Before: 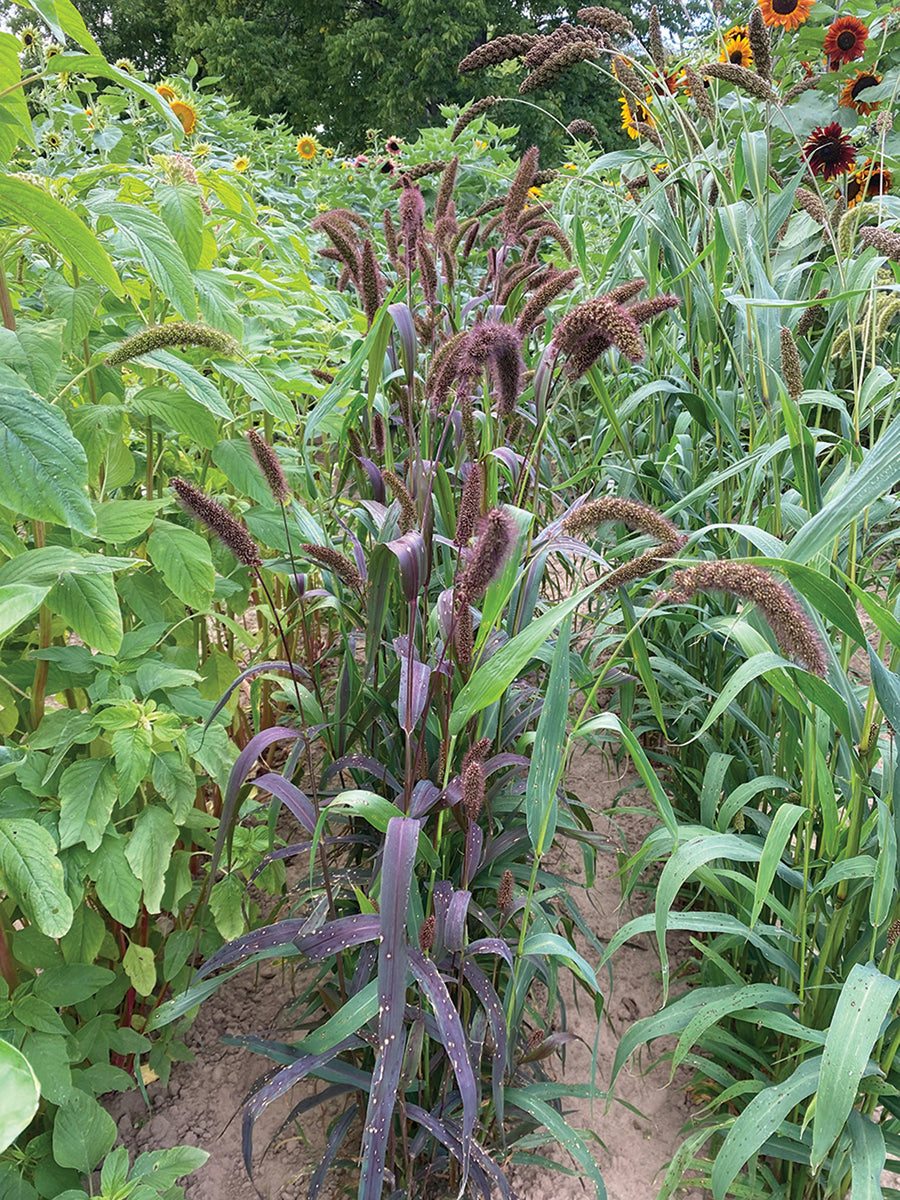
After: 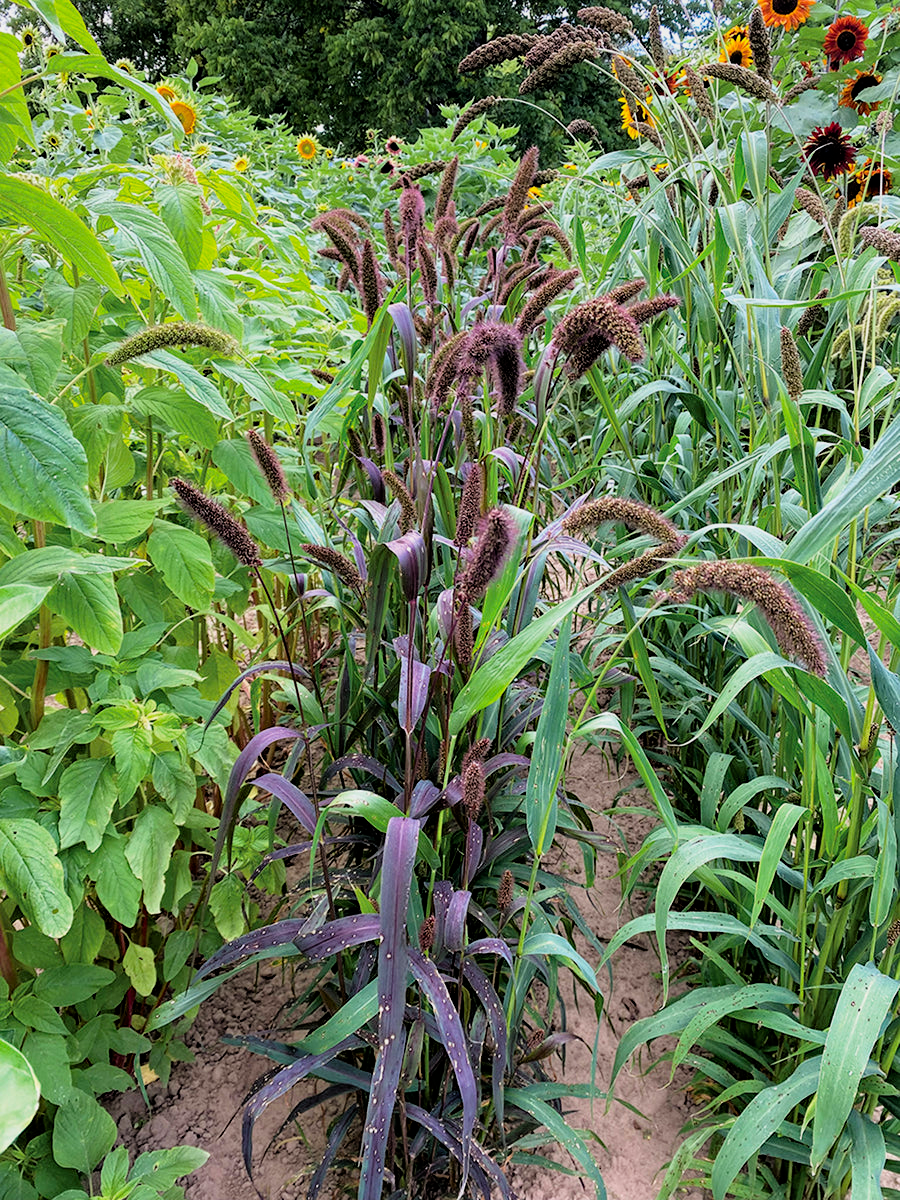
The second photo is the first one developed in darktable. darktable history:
haze removal: compatibility mode true, adaptive false
contrast brightness saturation: contrast 0.08, saturation 0.2
filmic rgb: black relative exposure -3.92 EV, white relative exposure 3.14 EV, hardness 2.87
